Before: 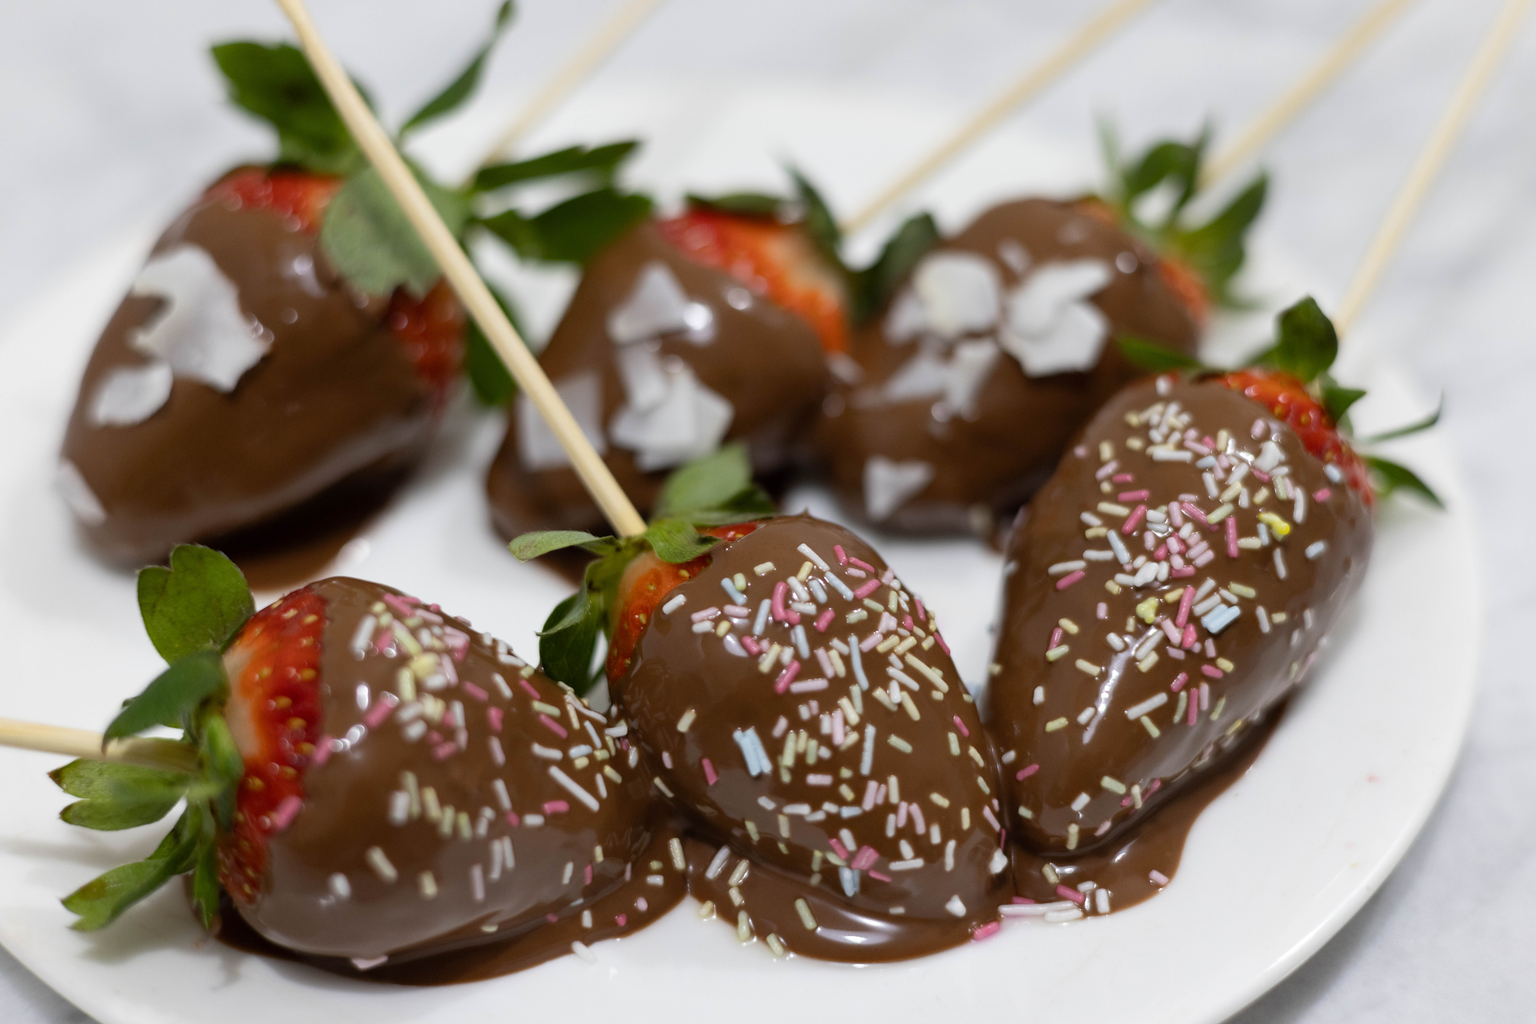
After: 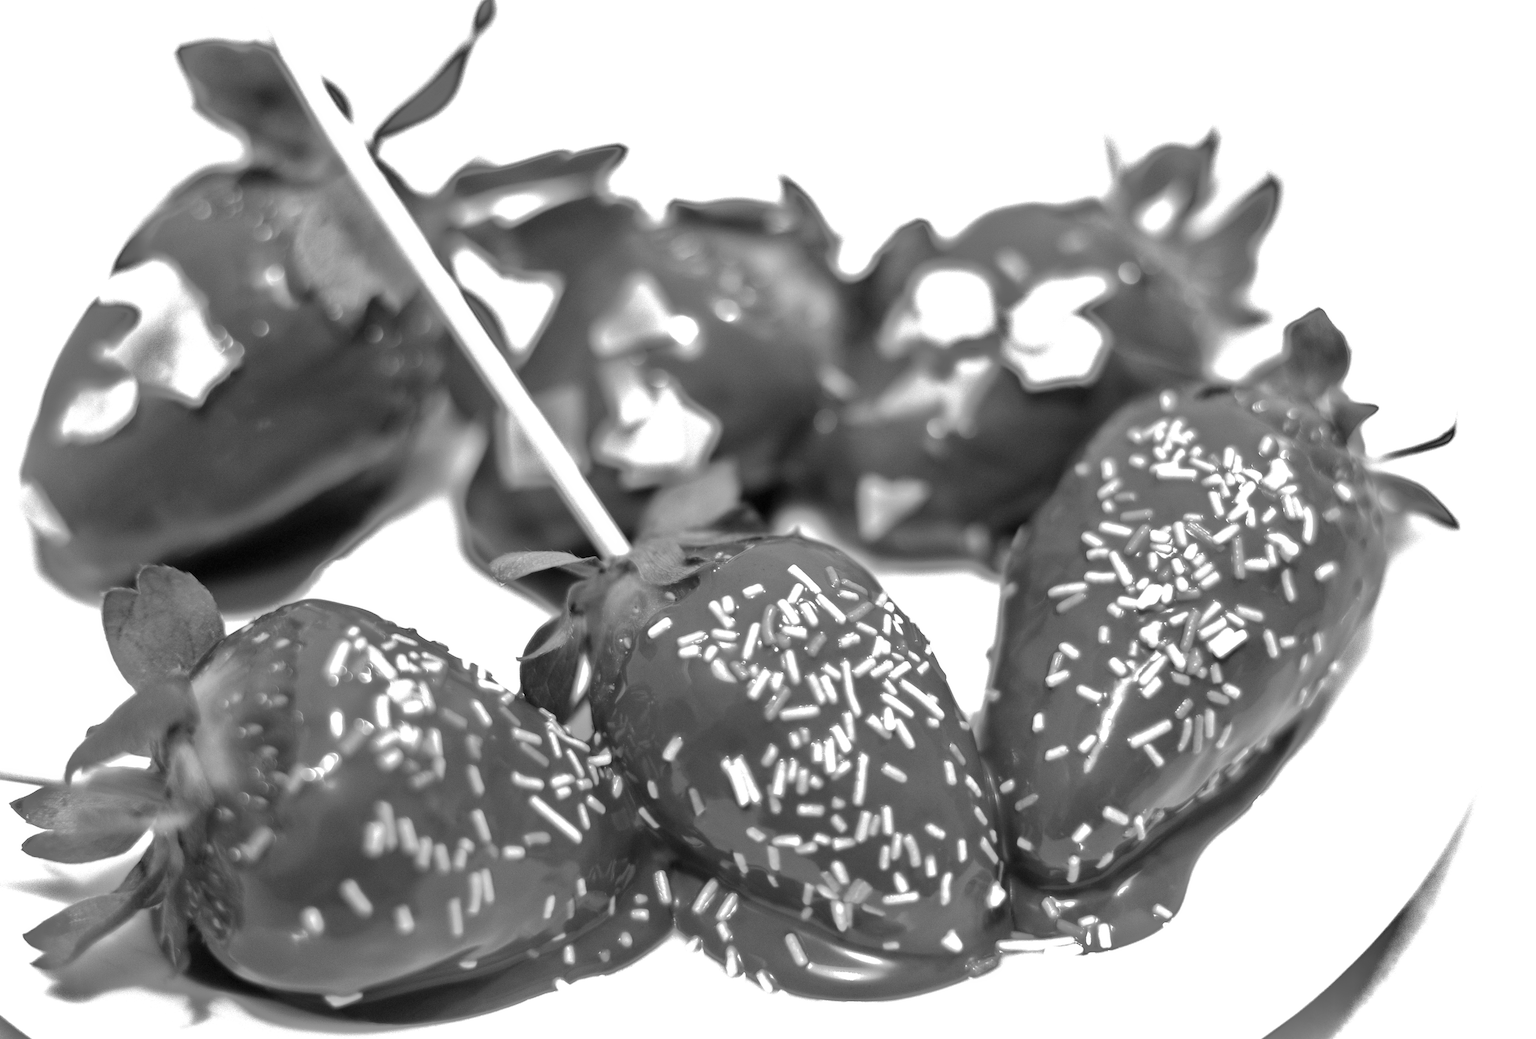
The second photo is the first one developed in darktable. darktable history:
shadows and highlights: shadows 38.43, highlights -74.54
crop and rotate: left 2.536%, right 1.107%, bottom 2.246%
white balance: red 0.976, blue 1.04
exposure: exposure 1.089 EV, compensate highlight preservation false
monochrome: on, module defaults
